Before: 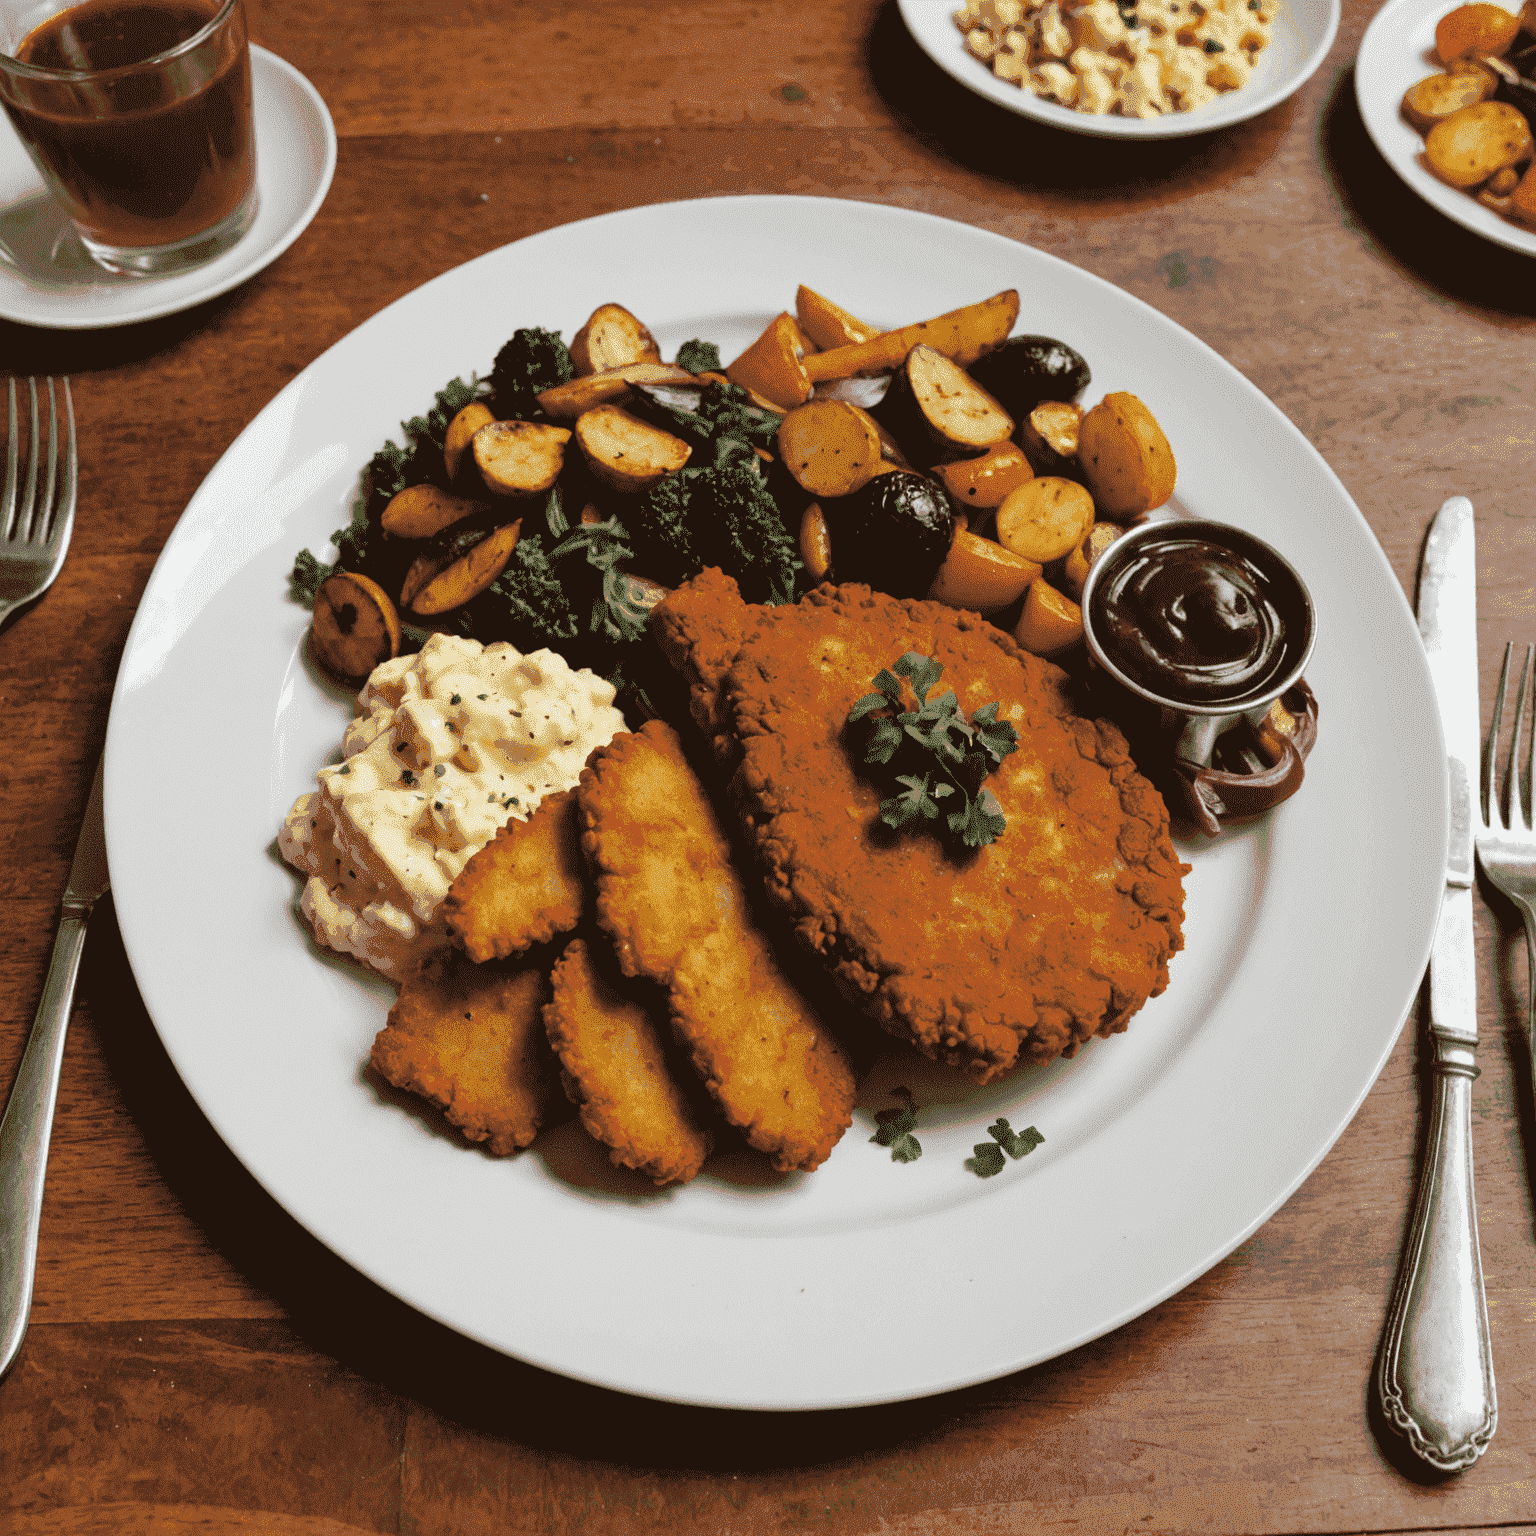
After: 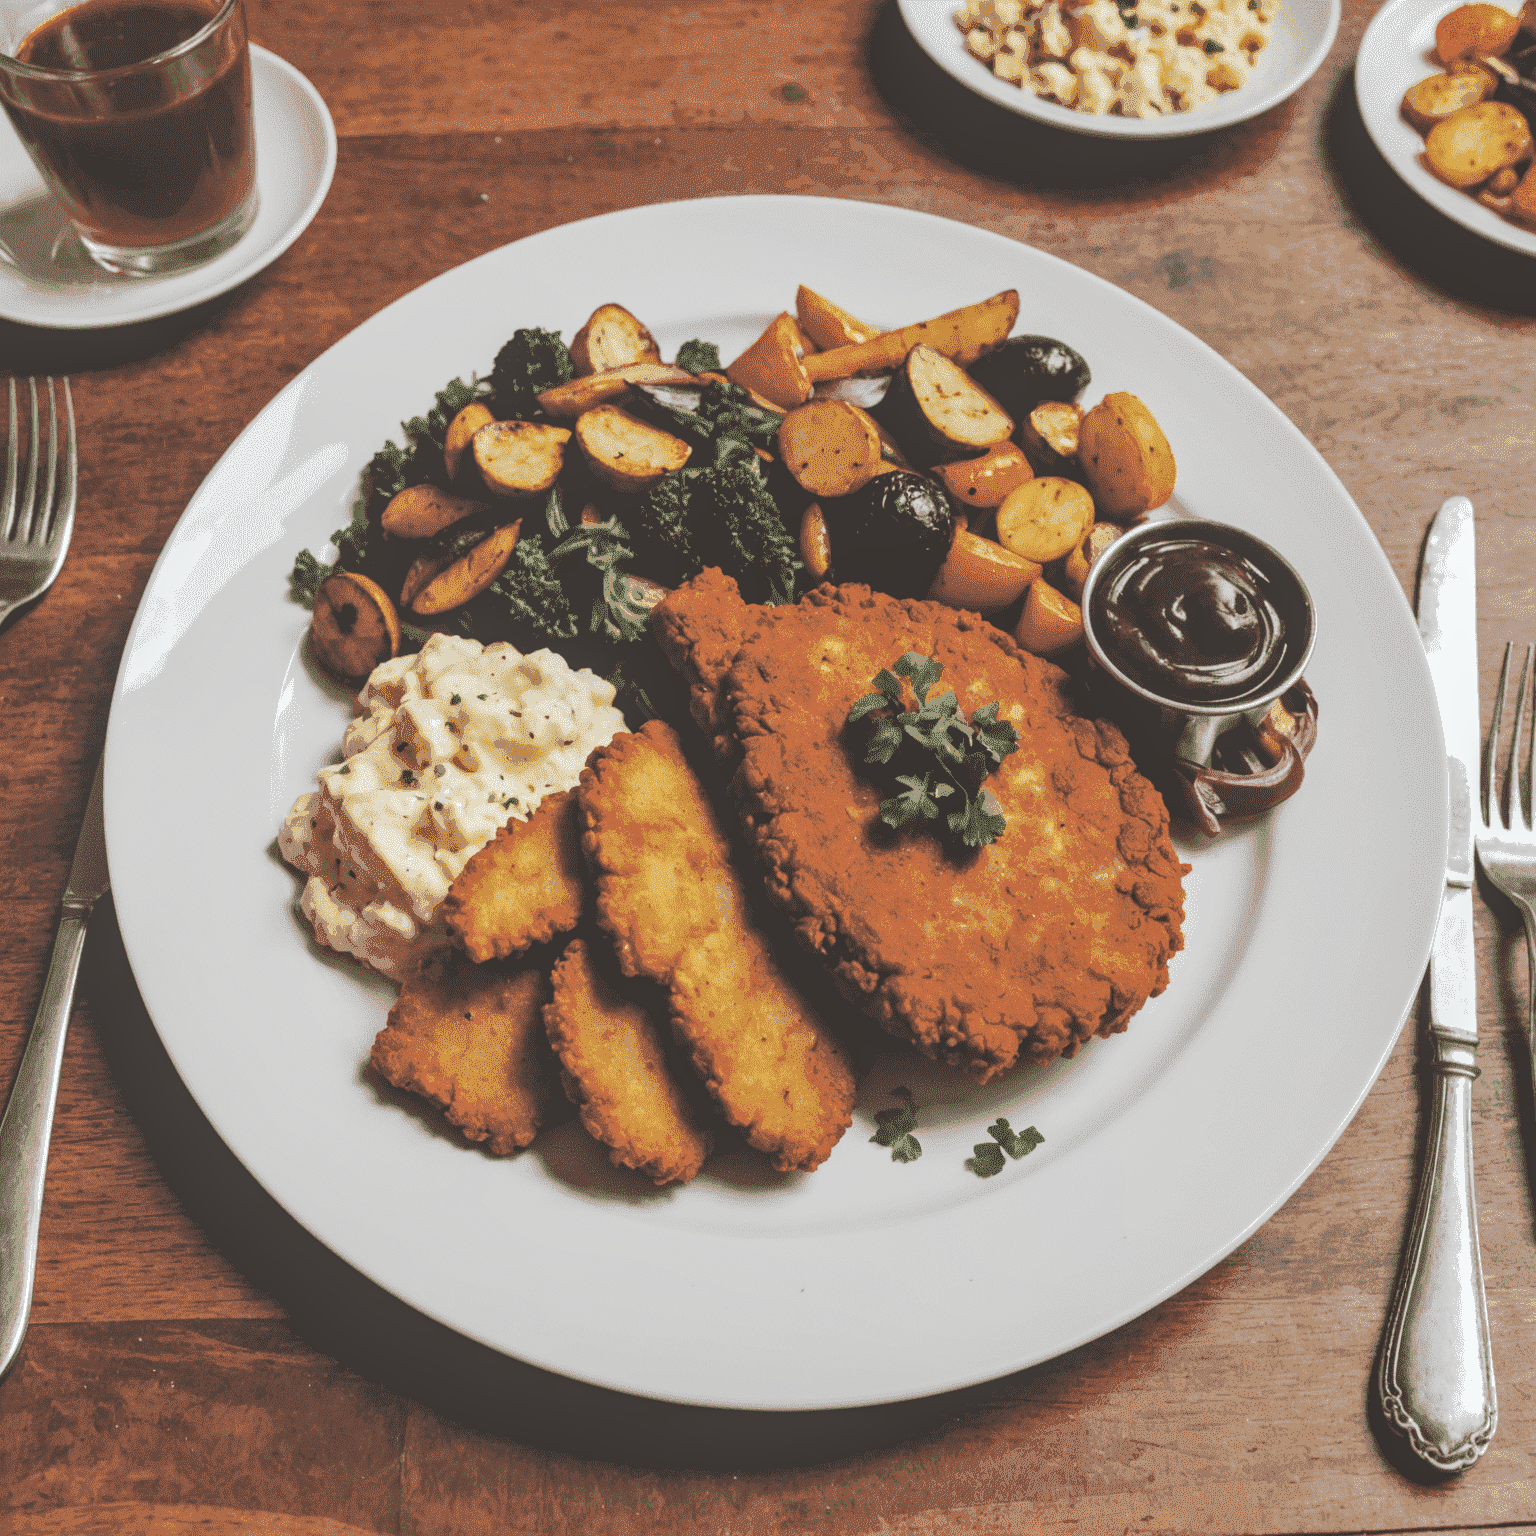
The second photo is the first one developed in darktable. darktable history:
local contrast: detail 130%
tone curve: curves: ch0 [(0, 0) (0.003, 0.217) (0.011, 0.217) (0.025, 0.229) (0.044, 0.243) (0.069, 0.253) (0.1, 0.265) (0.136, 0.281) (0.177, 0.305) (0.224, 0.331) (0.277, 0.369) (0.335, 0.415) (0.399, 0.472) (0.468, 0.543) (0.543, 0.609) (0.623, 0.676) (0.709, 0.734) (0.801, 0.798) (0.898, 0.849) (1, 1)], preserve colors none
